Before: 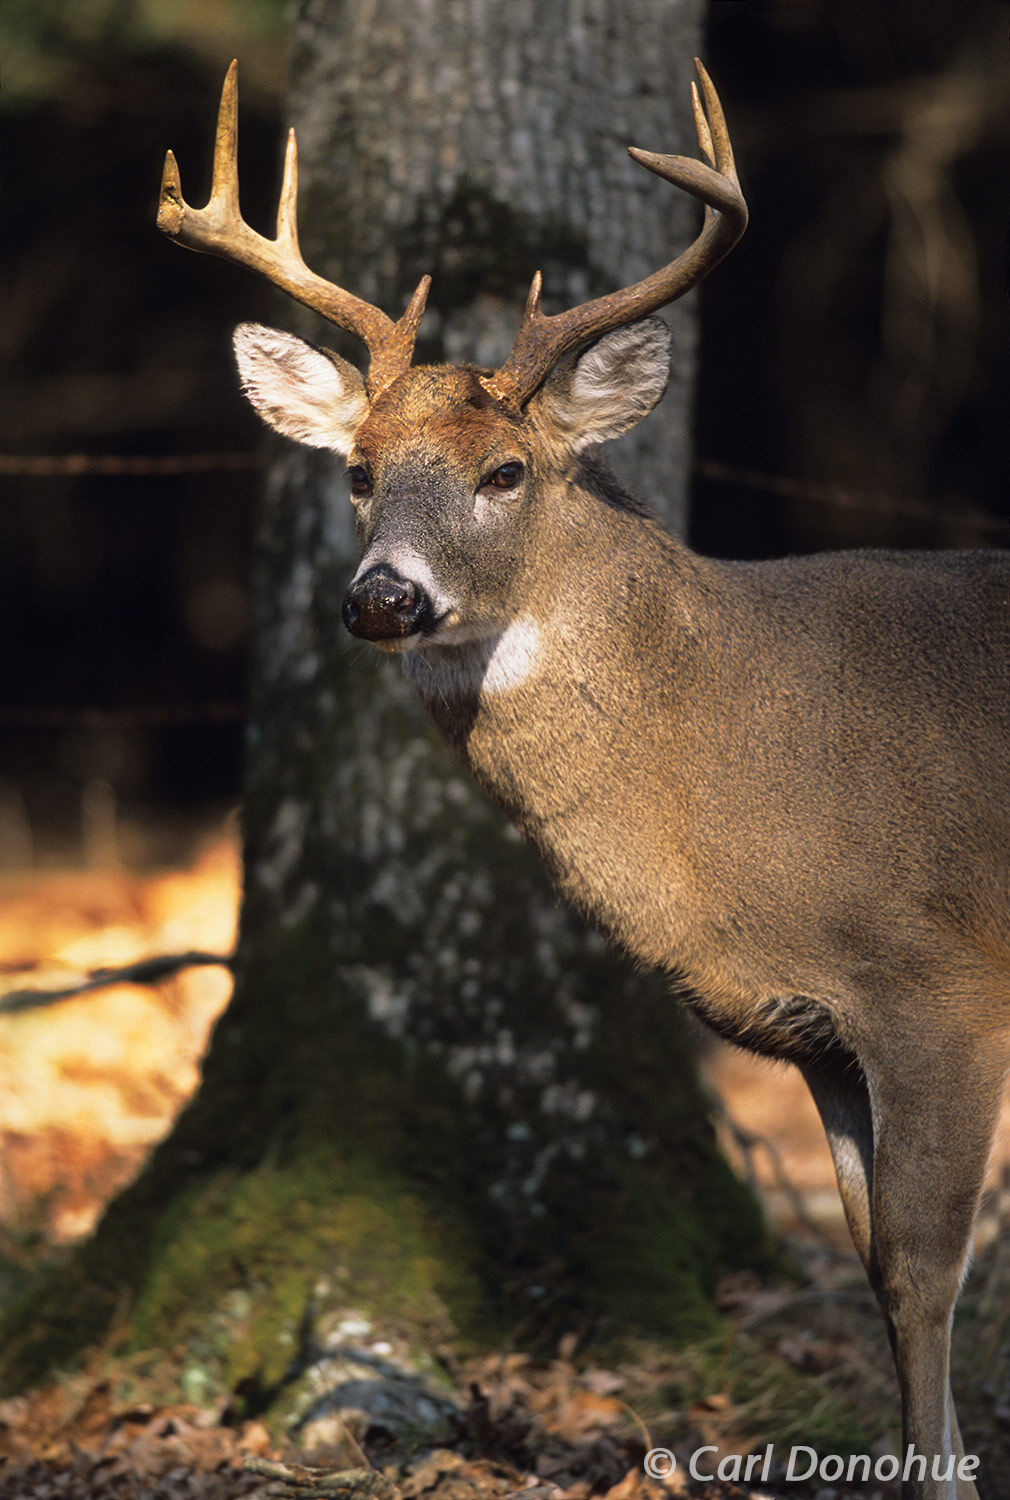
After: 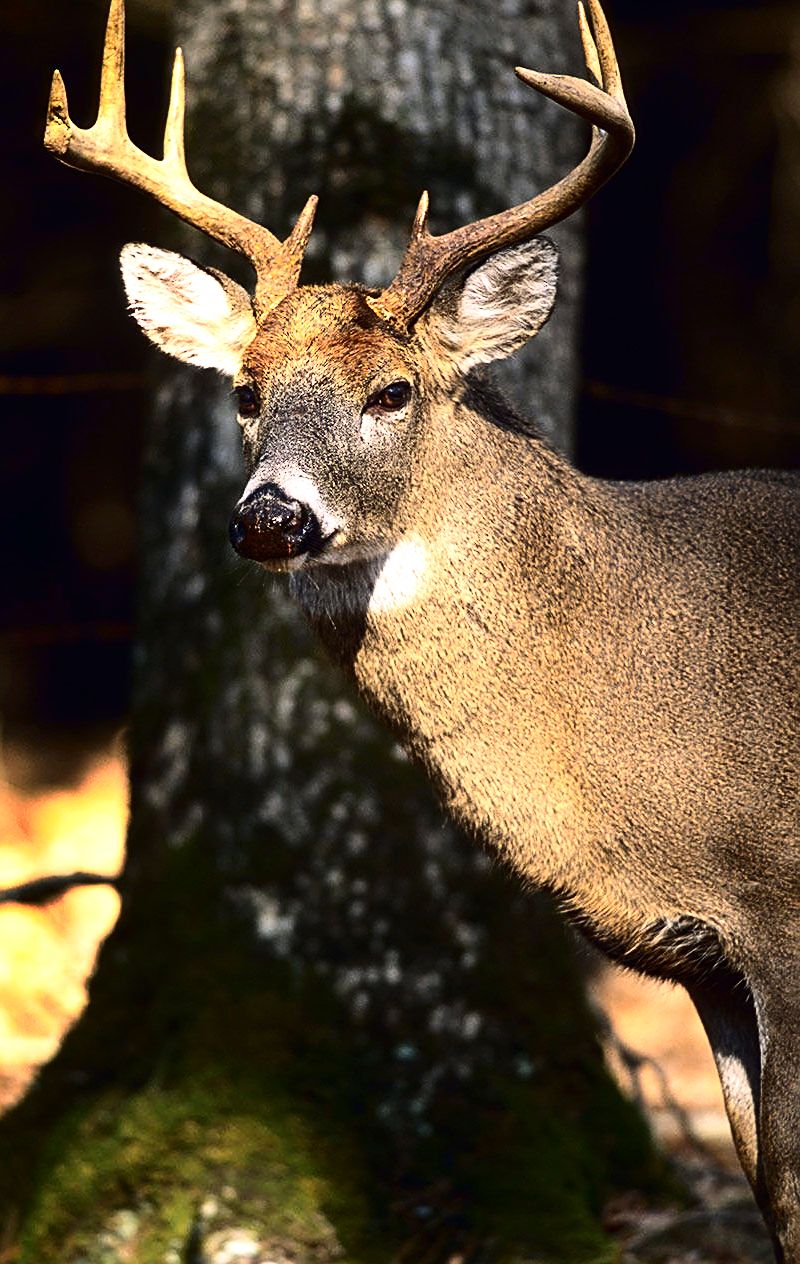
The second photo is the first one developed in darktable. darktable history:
exposure: black level correction 0, exposure 0.7 EV, compensate exposure bias true, compensate highlight preservation false
sharpen: on, module defaults
crop: left 11.225%, top 5.381%, right 9.565%, bottom 10.314%
contrast brightness saturation: contrast 0.32, brightness -0.08, saturation 0.17
